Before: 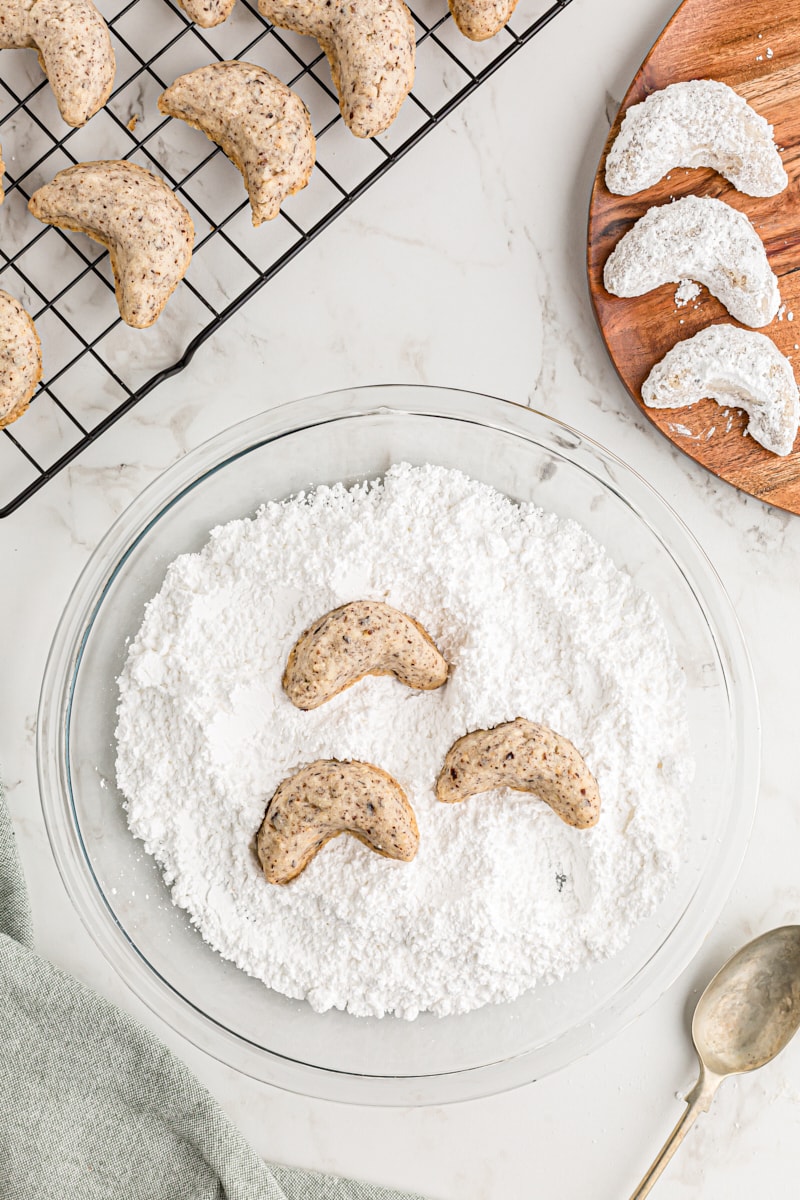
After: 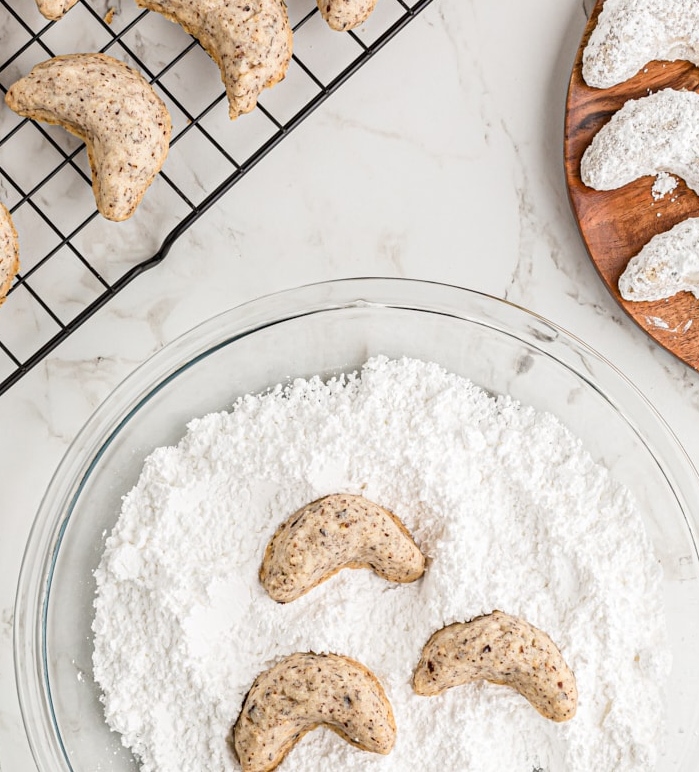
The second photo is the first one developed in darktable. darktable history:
crop: left 2.892%, top 8.998%, right 9.645%, bottom 26.617%
